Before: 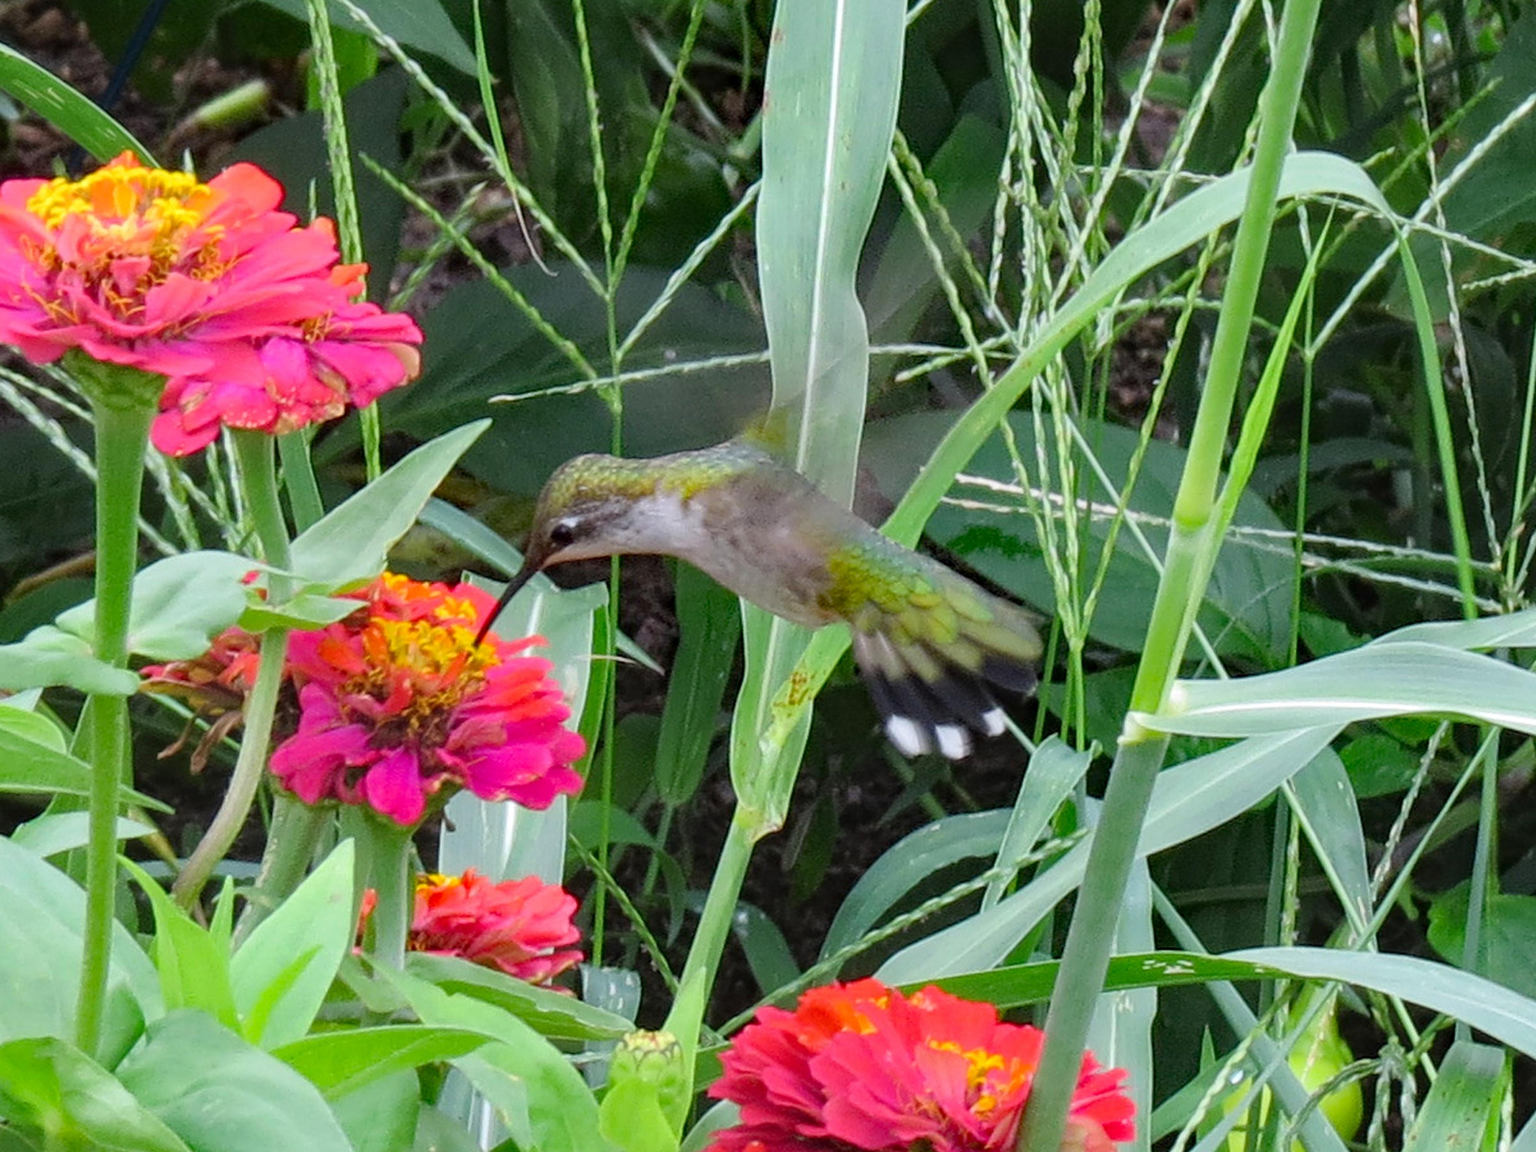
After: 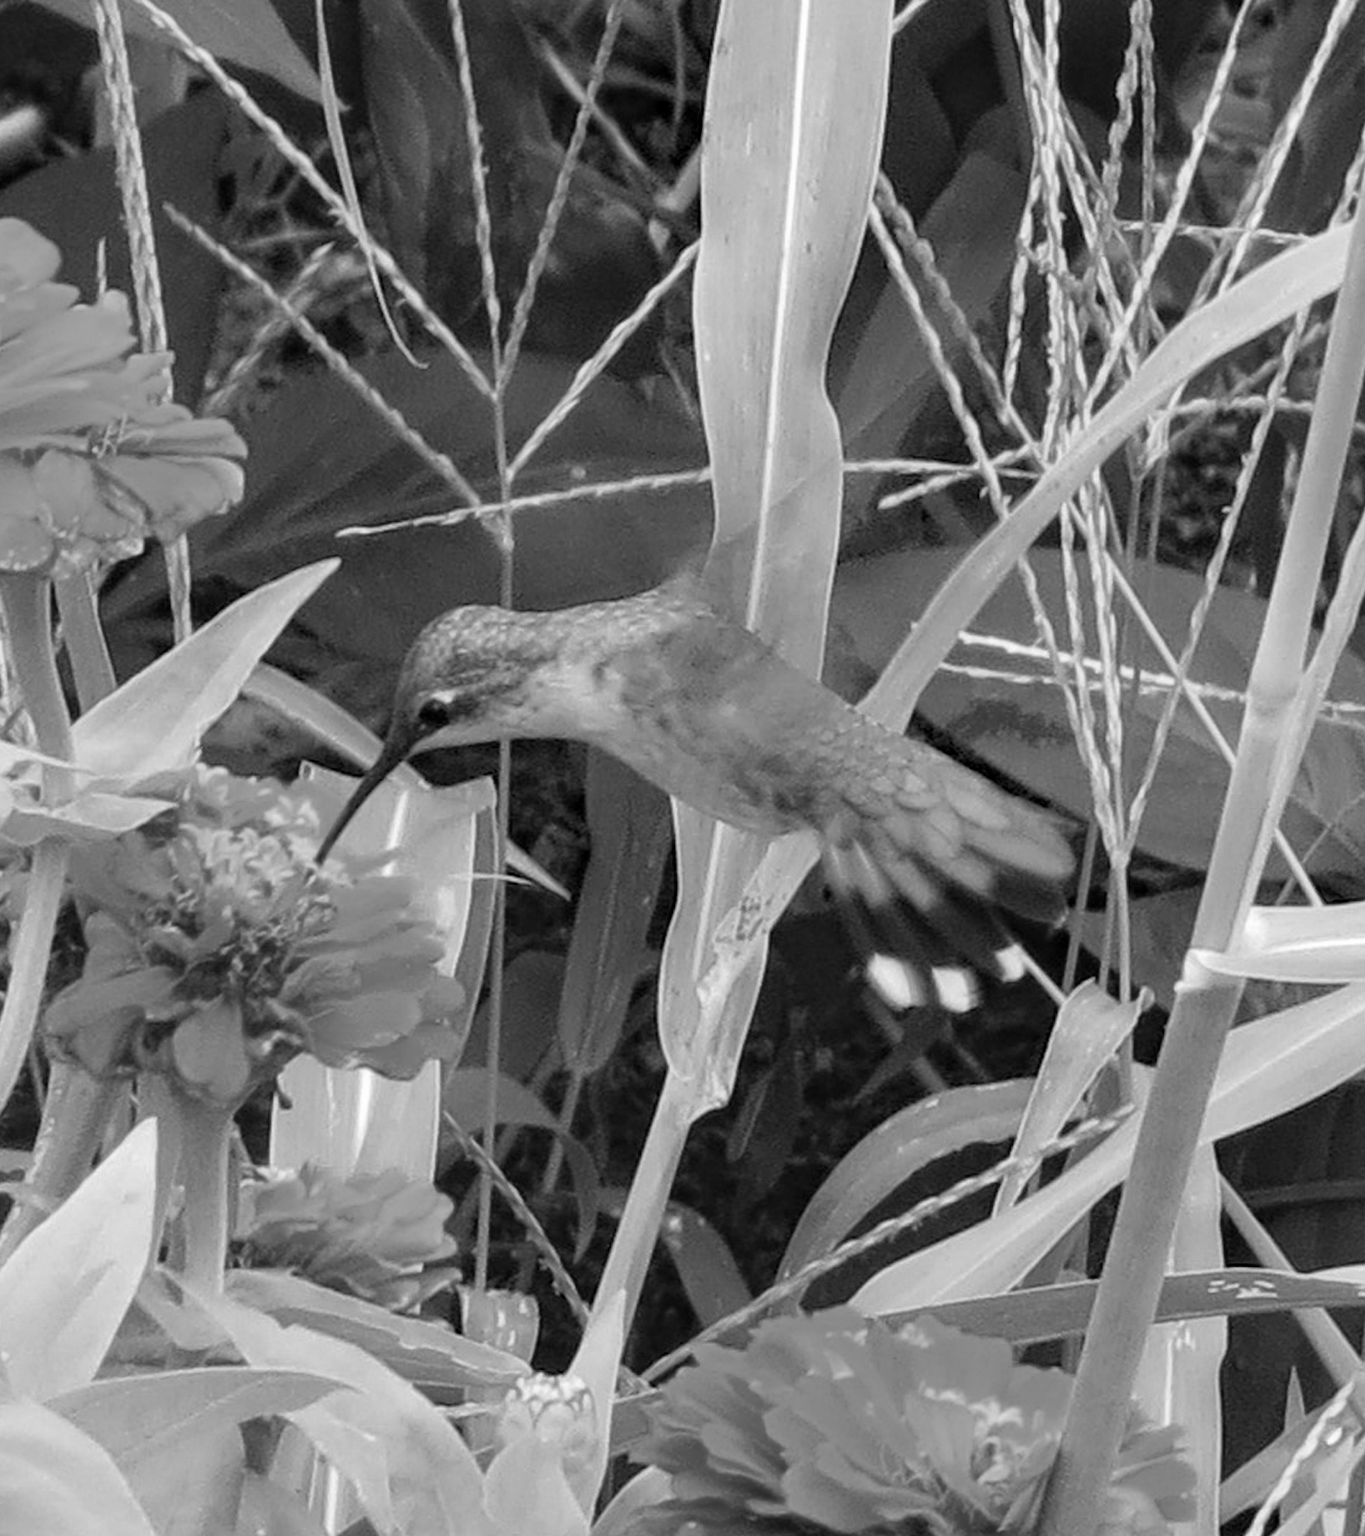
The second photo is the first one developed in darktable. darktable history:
crop: left 15.419%, right 17.914%
monochrome: on, module defaults
